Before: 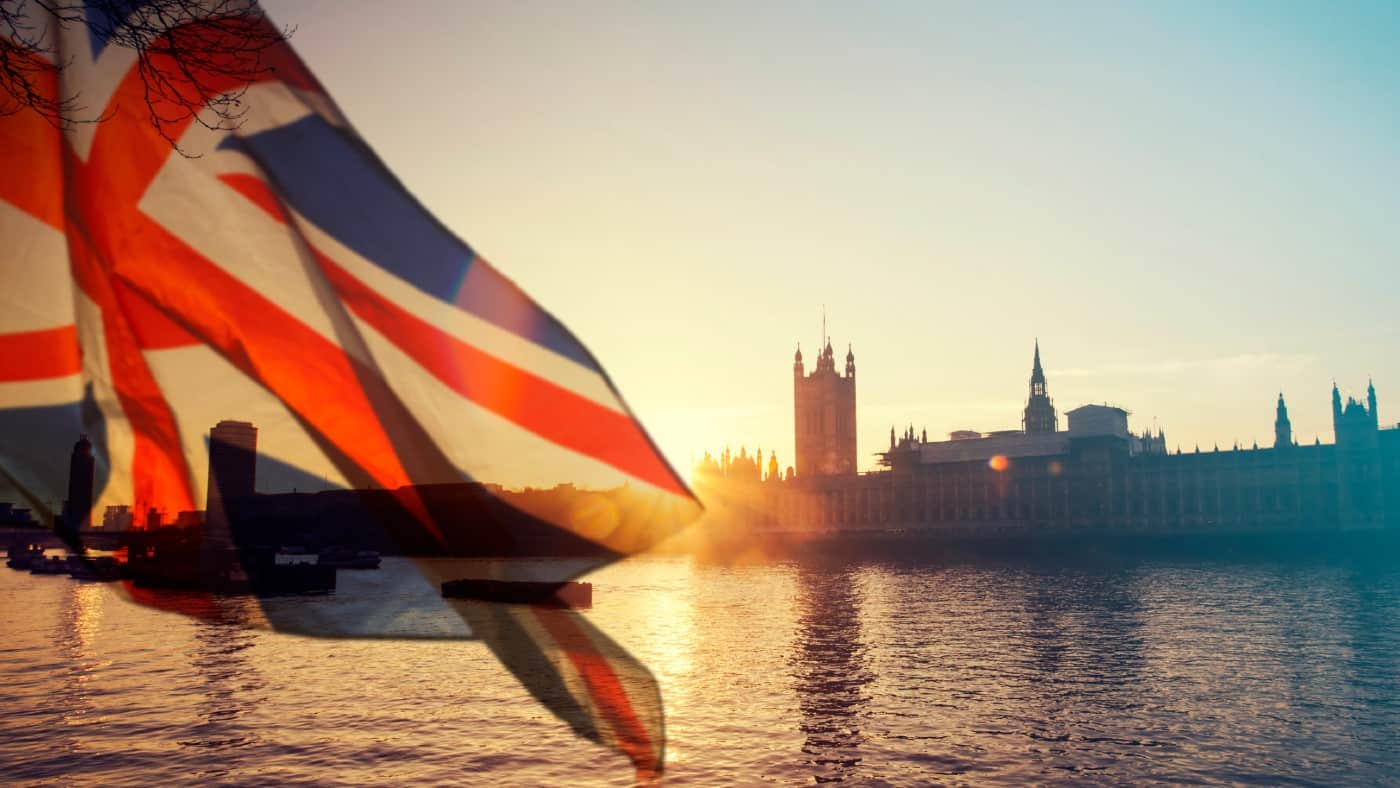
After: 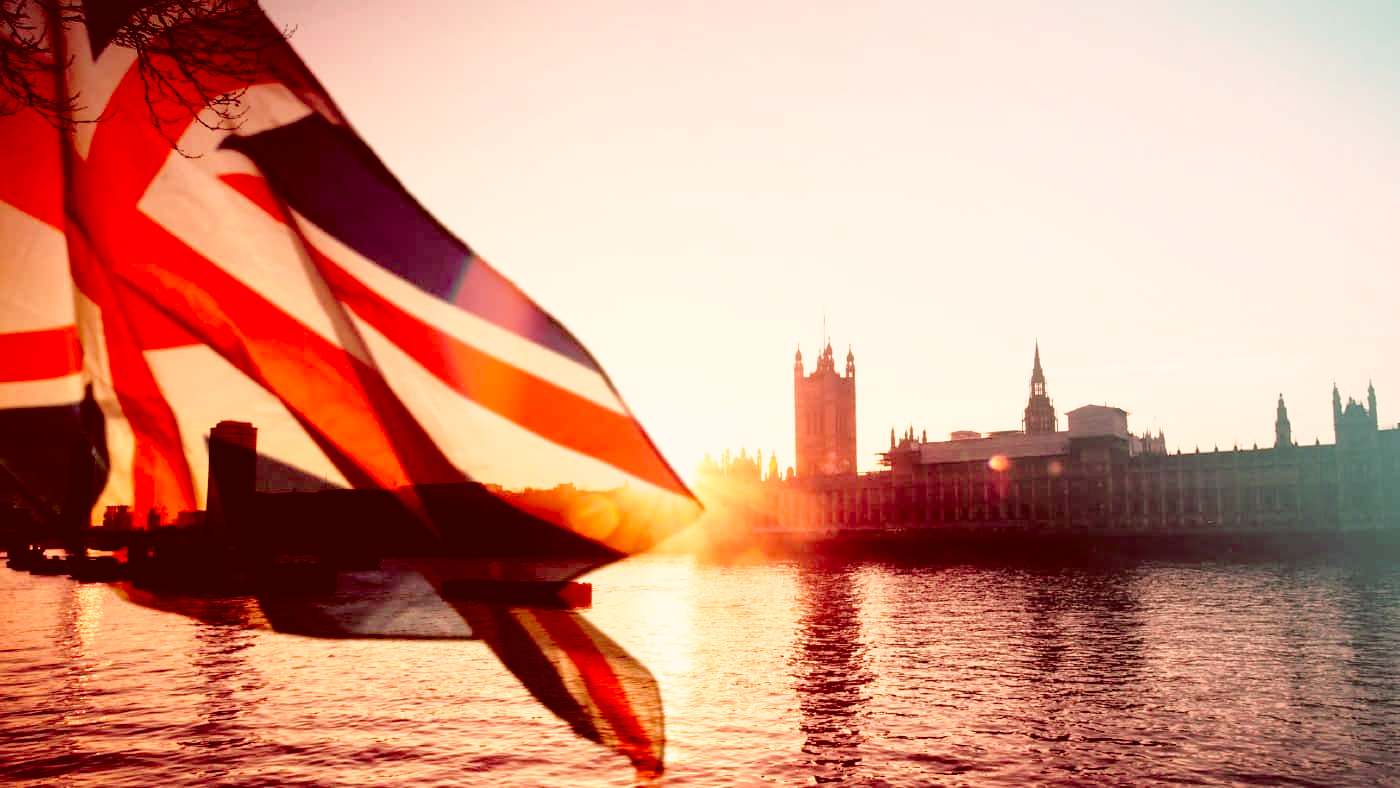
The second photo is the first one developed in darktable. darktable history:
tone curve: curves: ch0 [(0, 0) (0.106, 0.041) (0.256, 0.197) (0.37, 0.336) (0.513, 0.481) (0.667, 0.629) (1, 1)]; ch1 [(0, 0) (0.502, 0.505) (0.553, 0.577) (1, 1)]; ch2 [(0, 0) (0.5, 0.495) (0.56, 0.544) (1, 1)], color space Lab, independent channels, preserve colors none
base curve: curves: ch0 [(0, 0) (0.036, 0.037) (0.121, 0.228) (0.46, 0.76) (0.859, 0.983) (1, 1)], preserve colors none
color correction: highlights a* 9.4, highlights b* 8.5, shadows a* 39.9, shadows b* 39.5, saturation 0.79
haze removal: strength -0.058, compatibility mode true, adaptive false
exposure: black level correction 0.01, exposure 0.016 EV, compensate highlight preservation false
local contrast: mode bilateral grid, contrast 15, coarseness 36, detail 104%, midtone range 0.2
